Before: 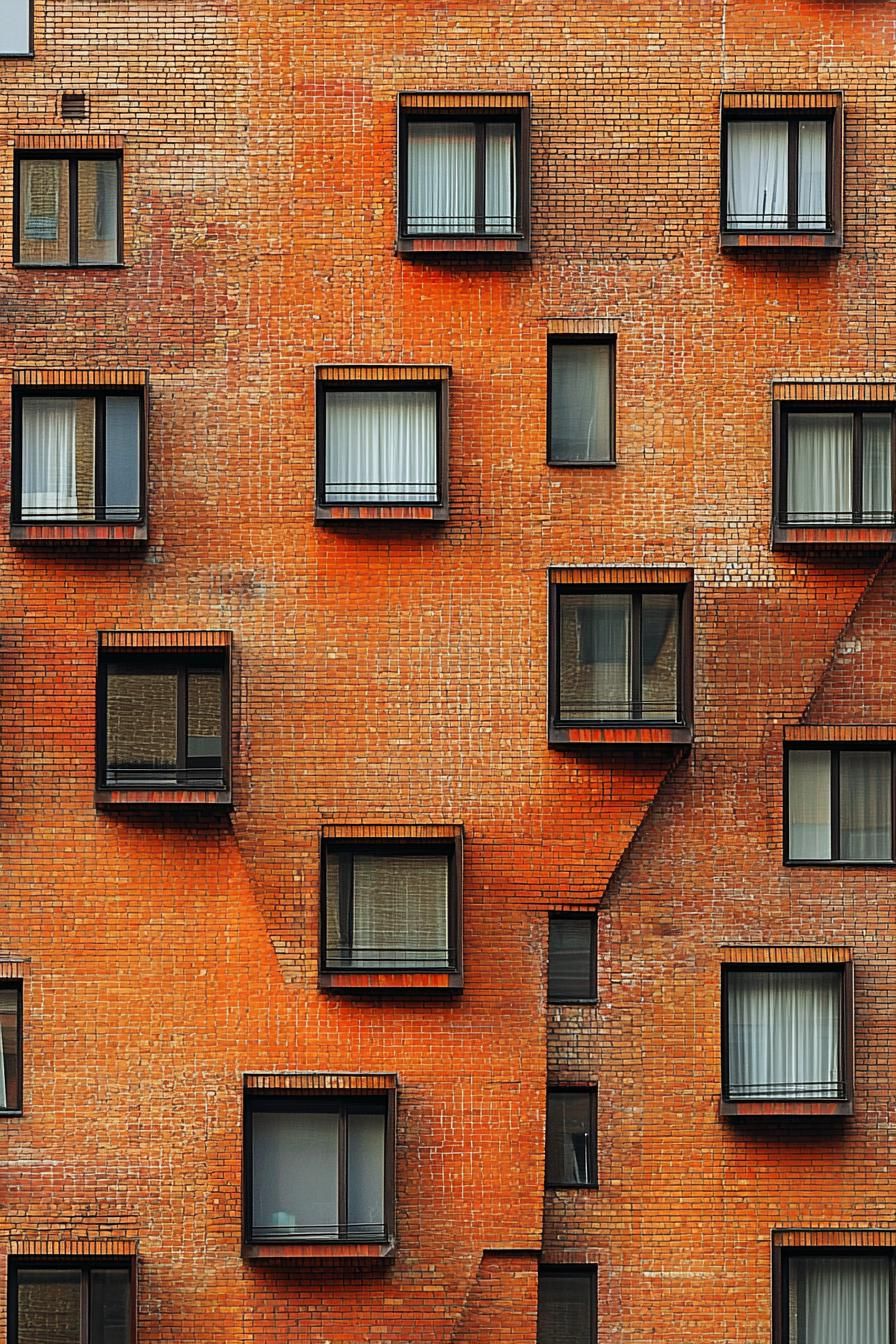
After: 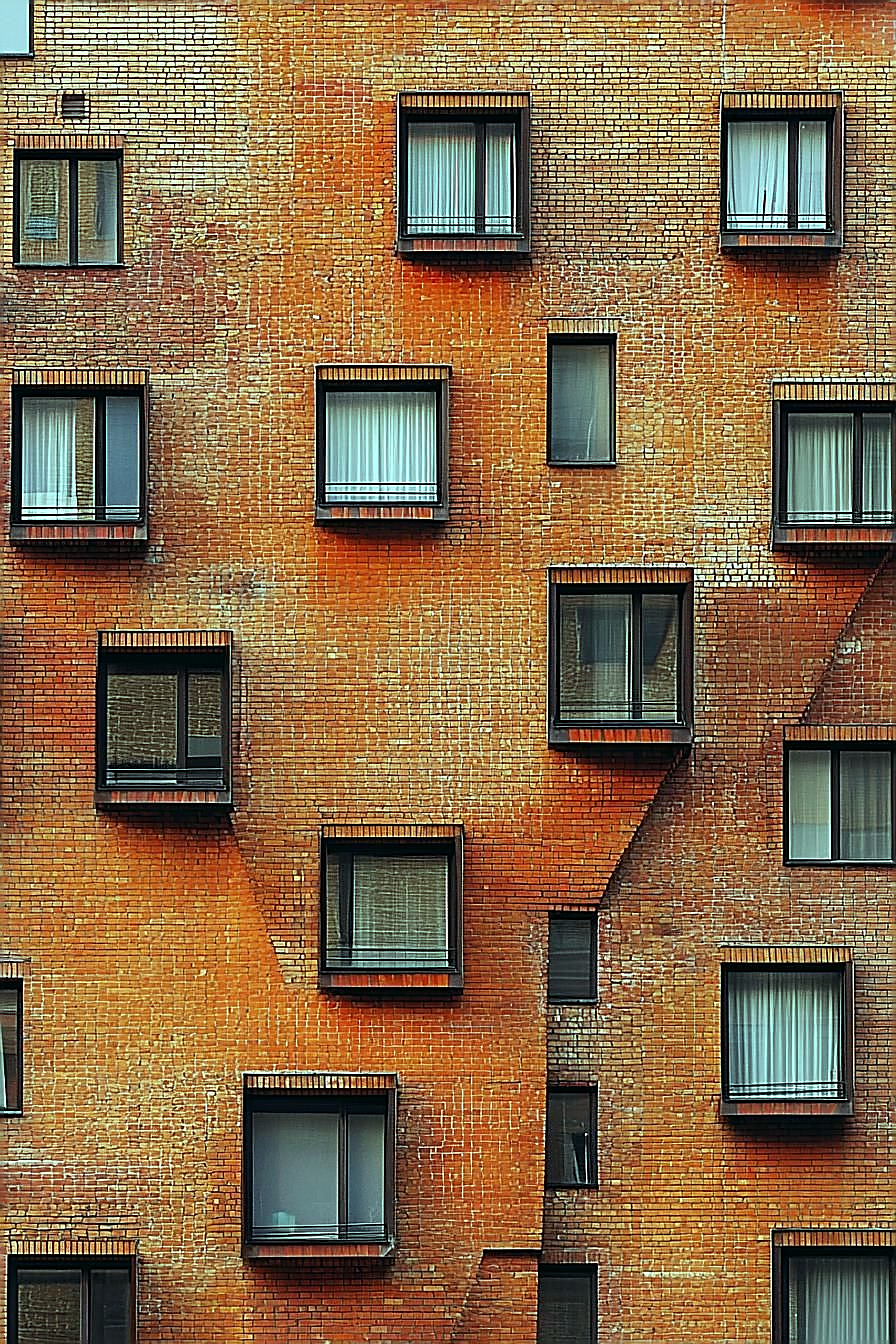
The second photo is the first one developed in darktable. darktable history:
color balance: mode lift, gamma, gain (sRGB), lift [0.997, 0.979, 1.021, 1.011], gamma [1, 1.084, 0.916, 0.998], gain [1, 0.87, 1.13, 1.101], contrast 4.55%, contrast fulcrum 38.24%, output saturation 104.09%
sharpen: radius 1.4, amount 1.25, threshold 0.7
